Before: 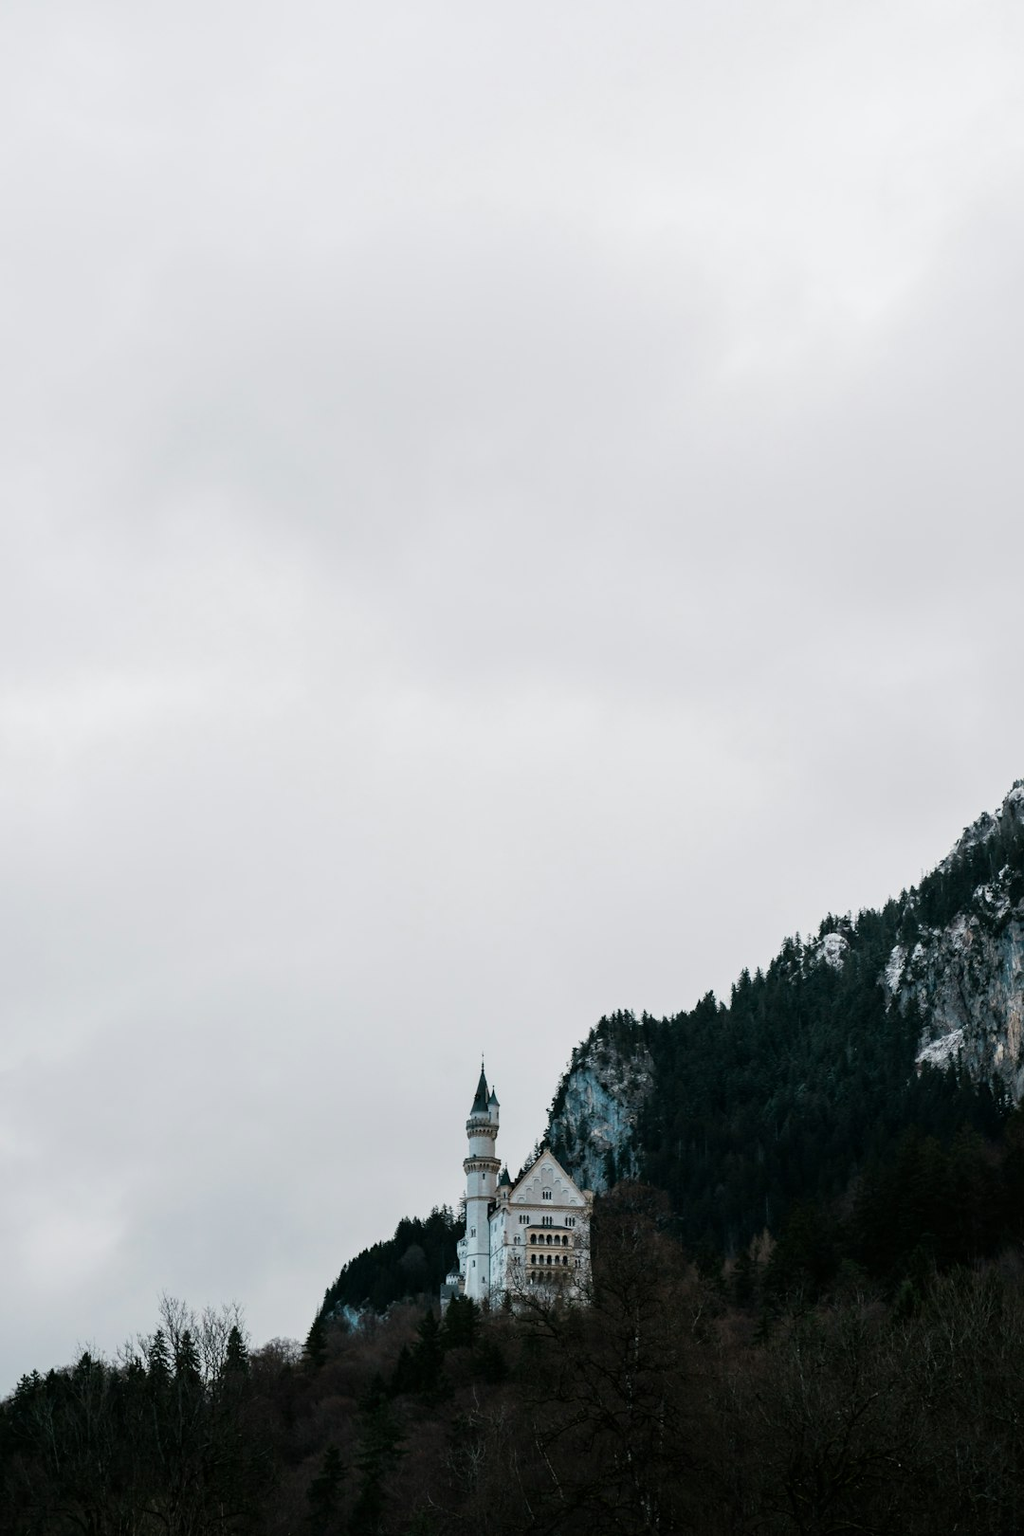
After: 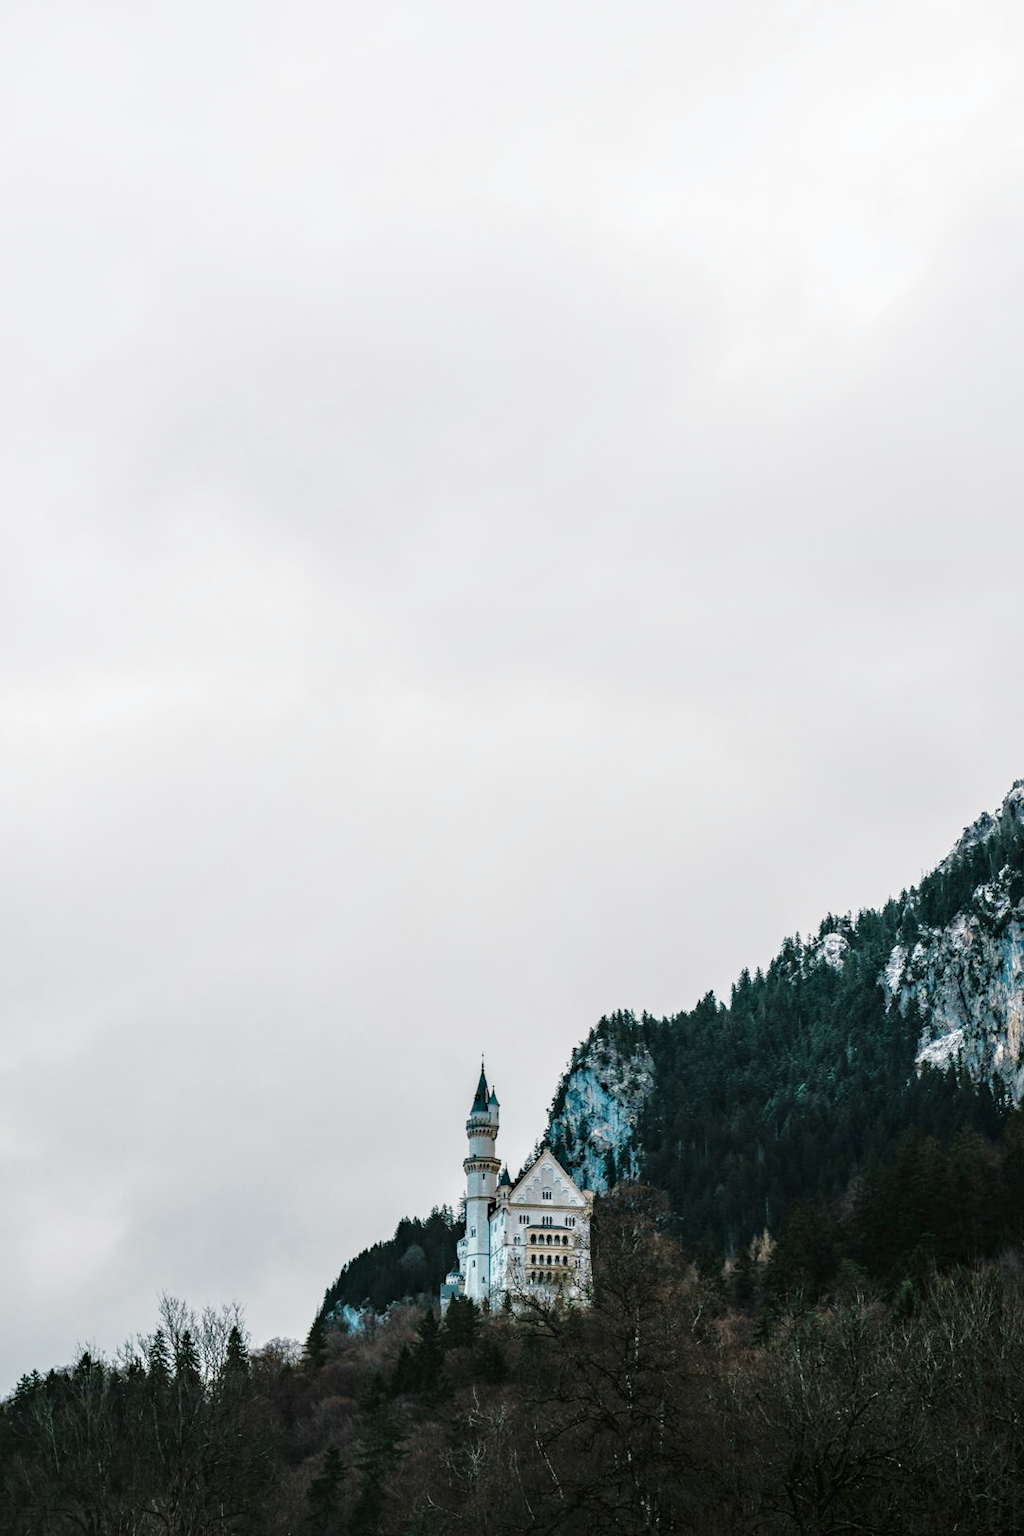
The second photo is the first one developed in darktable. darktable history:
base curve: curves: ch0 [(0, 0) (0.028, 0.03) (0.121, 0.232) (0.46, 0.748) (0.859, 0.968) (1, 1)], preserve colors none
local contrast: detail 130%
haze removal: compatibility mode true, adaptive false
shadows and highlights: on, module defaults
